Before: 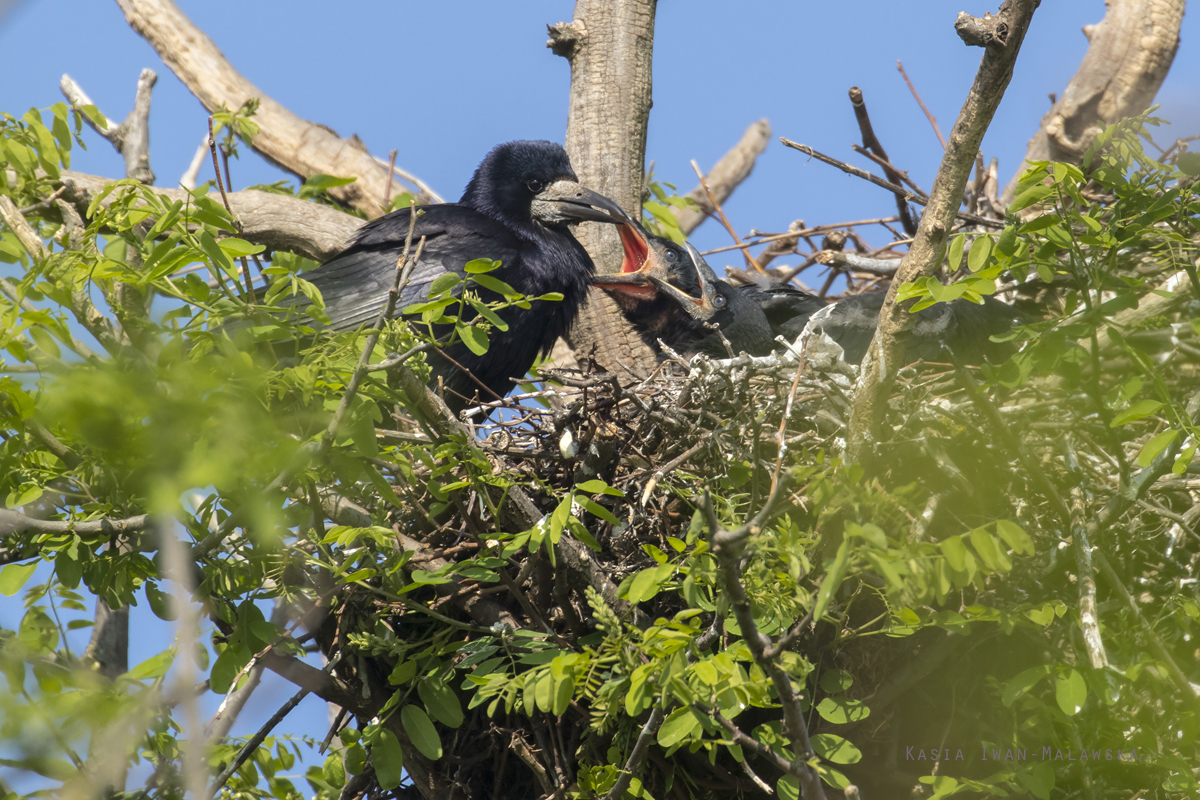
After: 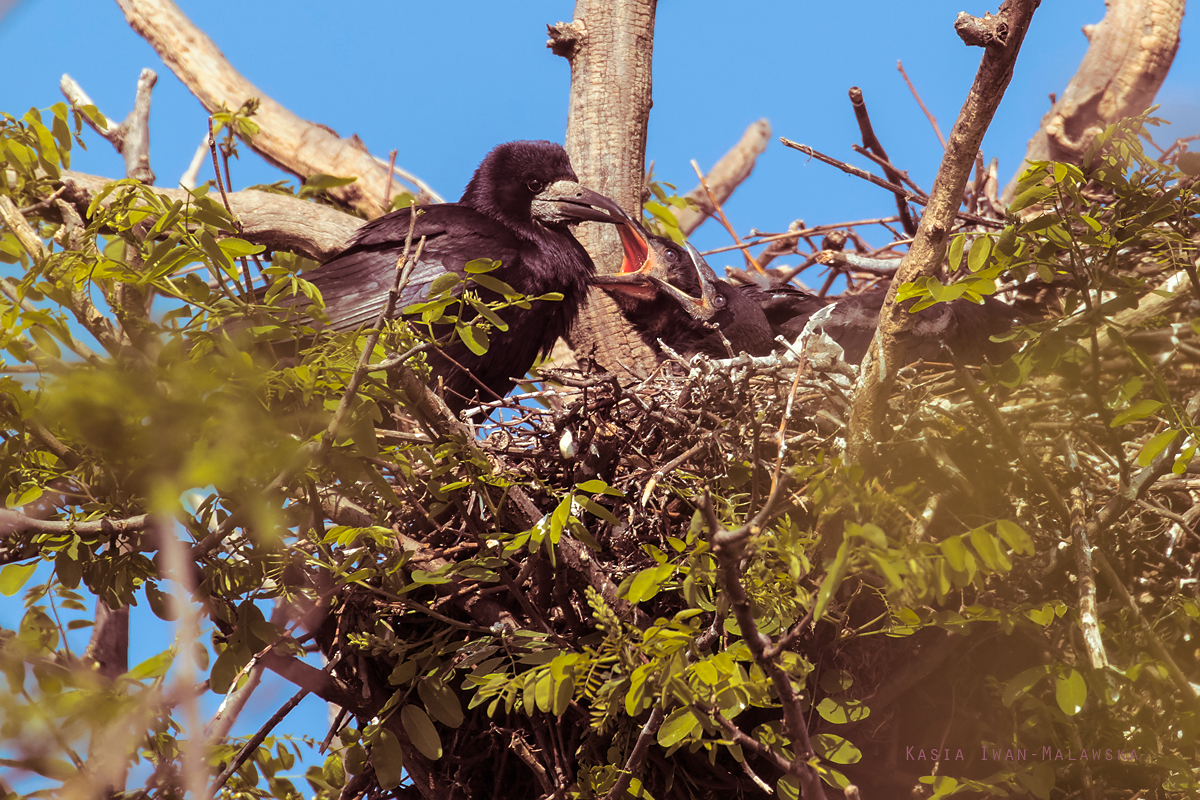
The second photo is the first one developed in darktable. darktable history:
sharpen: radius 1, threshold 1
white balance: emerald 1
split-toning: compress 20%
color balance: output saturation 120%
